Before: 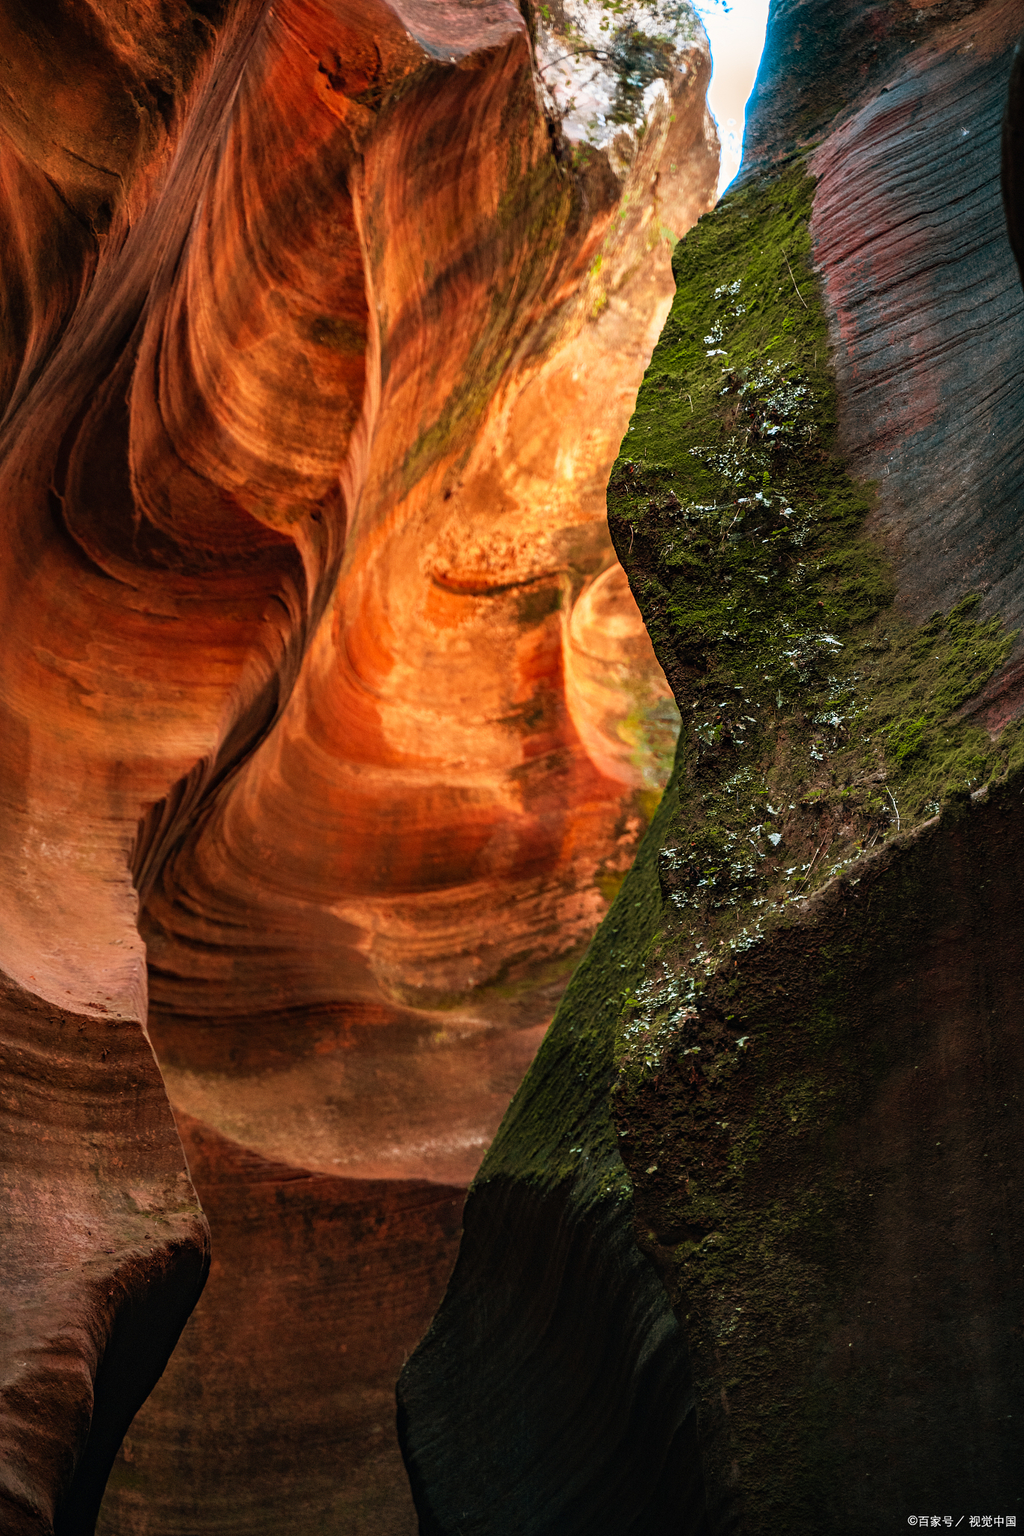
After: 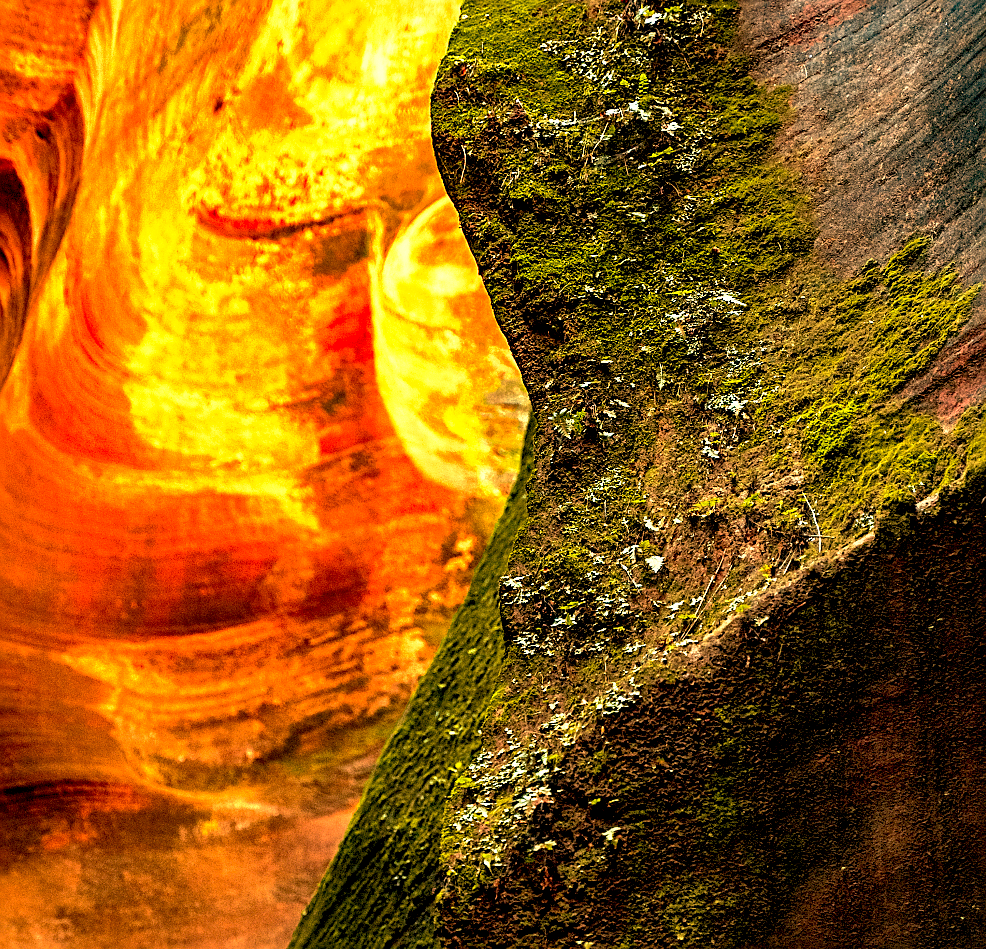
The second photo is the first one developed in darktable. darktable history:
crop and rotate: left 27.759%, top 27.115%, bottom 26.526%
exposure: black level correction 0, exposure 1.386 EV, compensate highlight preservation false
color correction: highlights a* 14.88, highlights b* 31.46
local contrast: mode bilateral grid, contrast 21, coarseness 50, detail 140%, midtone range 0.2
tone curve: curves: ch0 [(0, 0) (0.003, 0.018) (0.011, 0.024) (0.025, 0.038) (0.044, 0.067) (0.069, 0.098) (0.1, 0.13) (0.136, 0.165) (0.177, 0.205) (0.224, 0.249) (0.277, 0.304) (0.335, 0.365) (0.399, 0.432) (0.468, 0.505) (0.543, 0.579) (0.623, 0.652) (0.709, 0.725) (0.801, 0.802) (0.898, 0.876) (1, 1)], color space Lab, independent channels, preserve colors none
sharpen: on, module defaults
base curve: curves: ch0 [(0.017, 0) (0.425, 0.441) (0.844, 0.933) (1, 1)], preserve colors none
